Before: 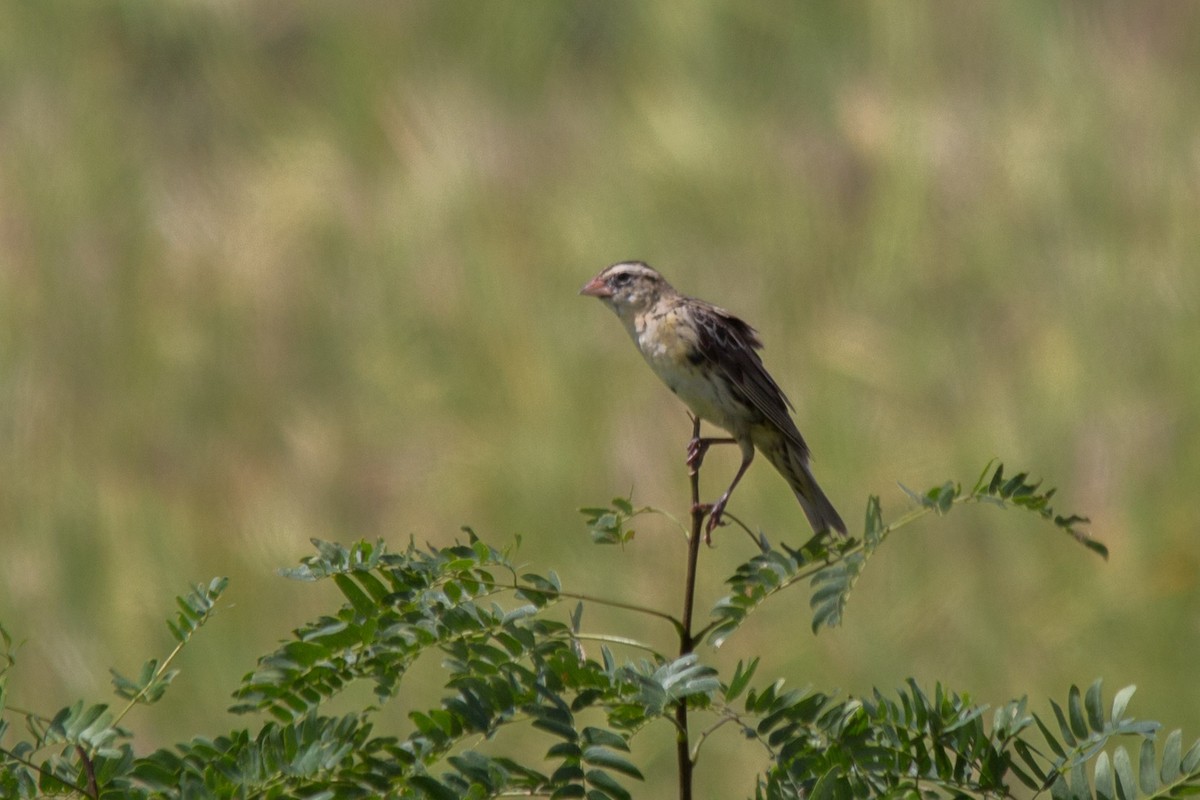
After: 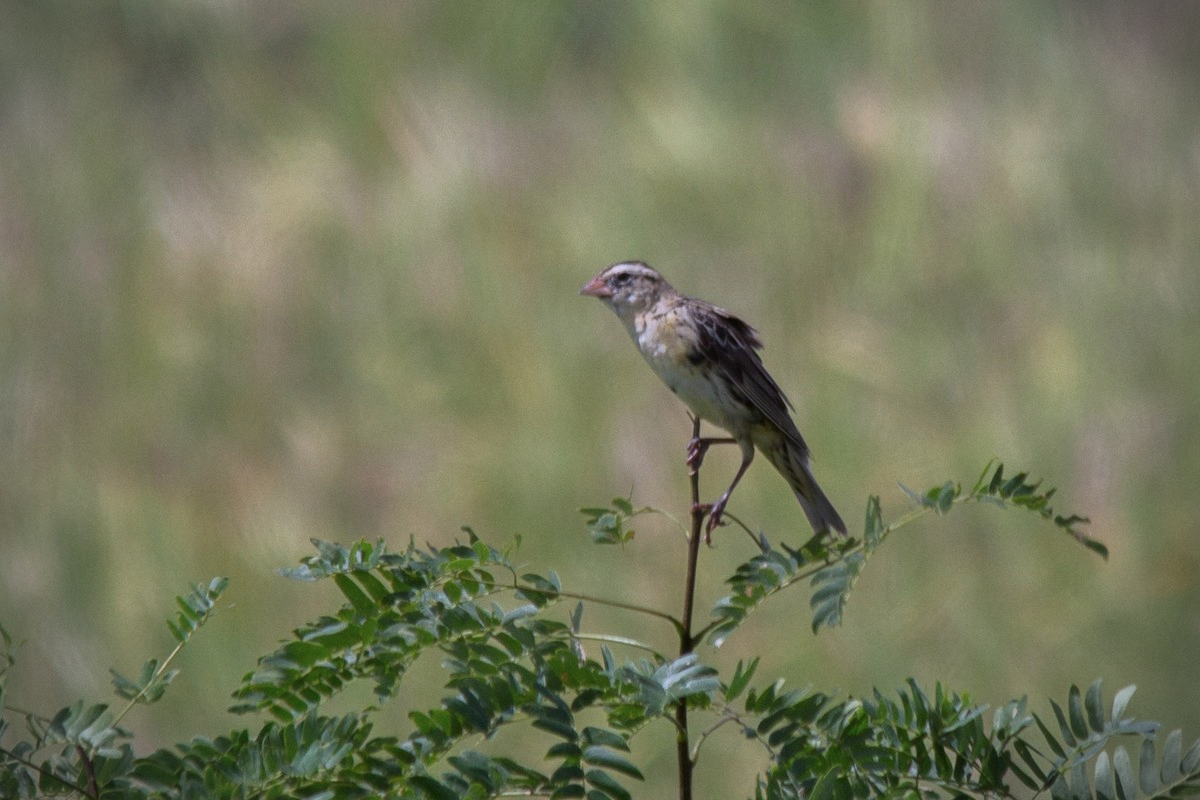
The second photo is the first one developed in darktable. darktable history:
grain: coarseness 0.09 ISO, strength 10%
color calibration: illuminant custom, x 0.373, y 0.388, temperature 4269.97 K
vignetting: width/height ratio 1.094
